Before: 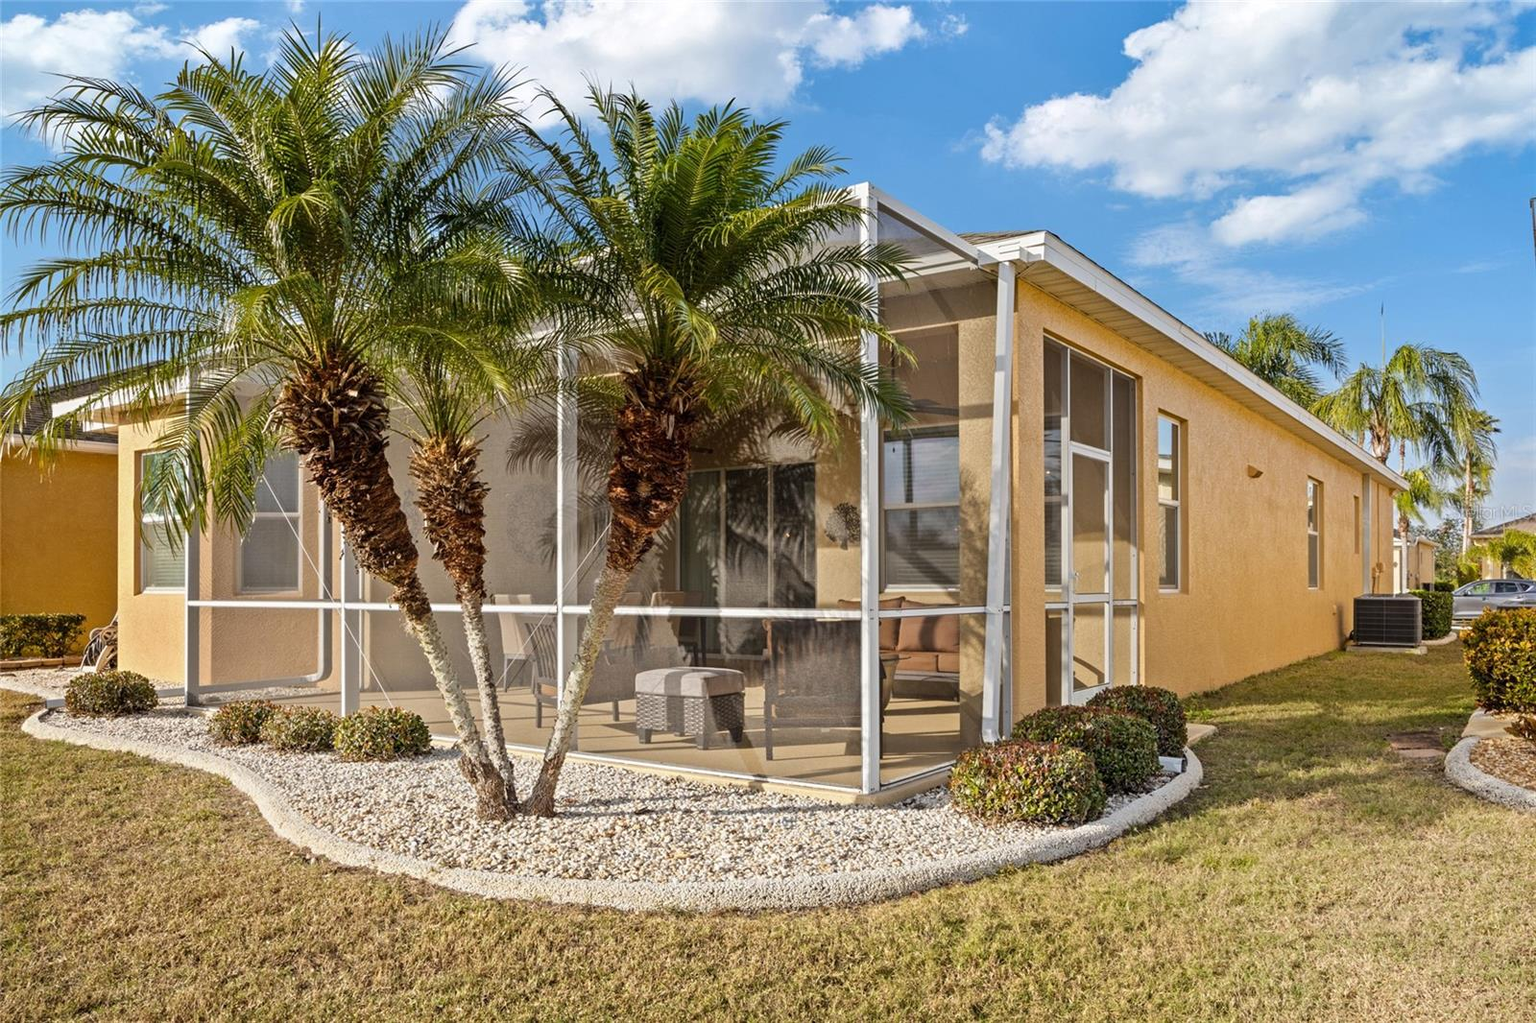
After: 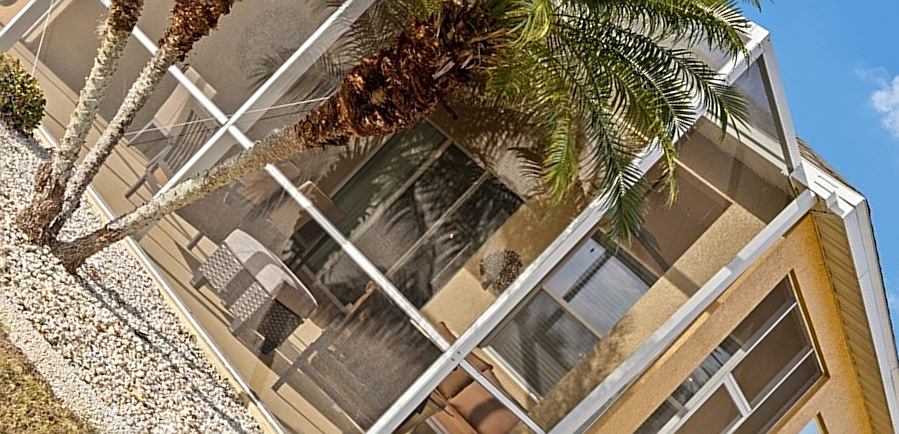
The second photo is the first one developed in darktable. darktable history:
crop and rotate: angle -44.53°, top 16.338%, right 0.802%, bottom 11.716%
sharpen: on, module defaults
